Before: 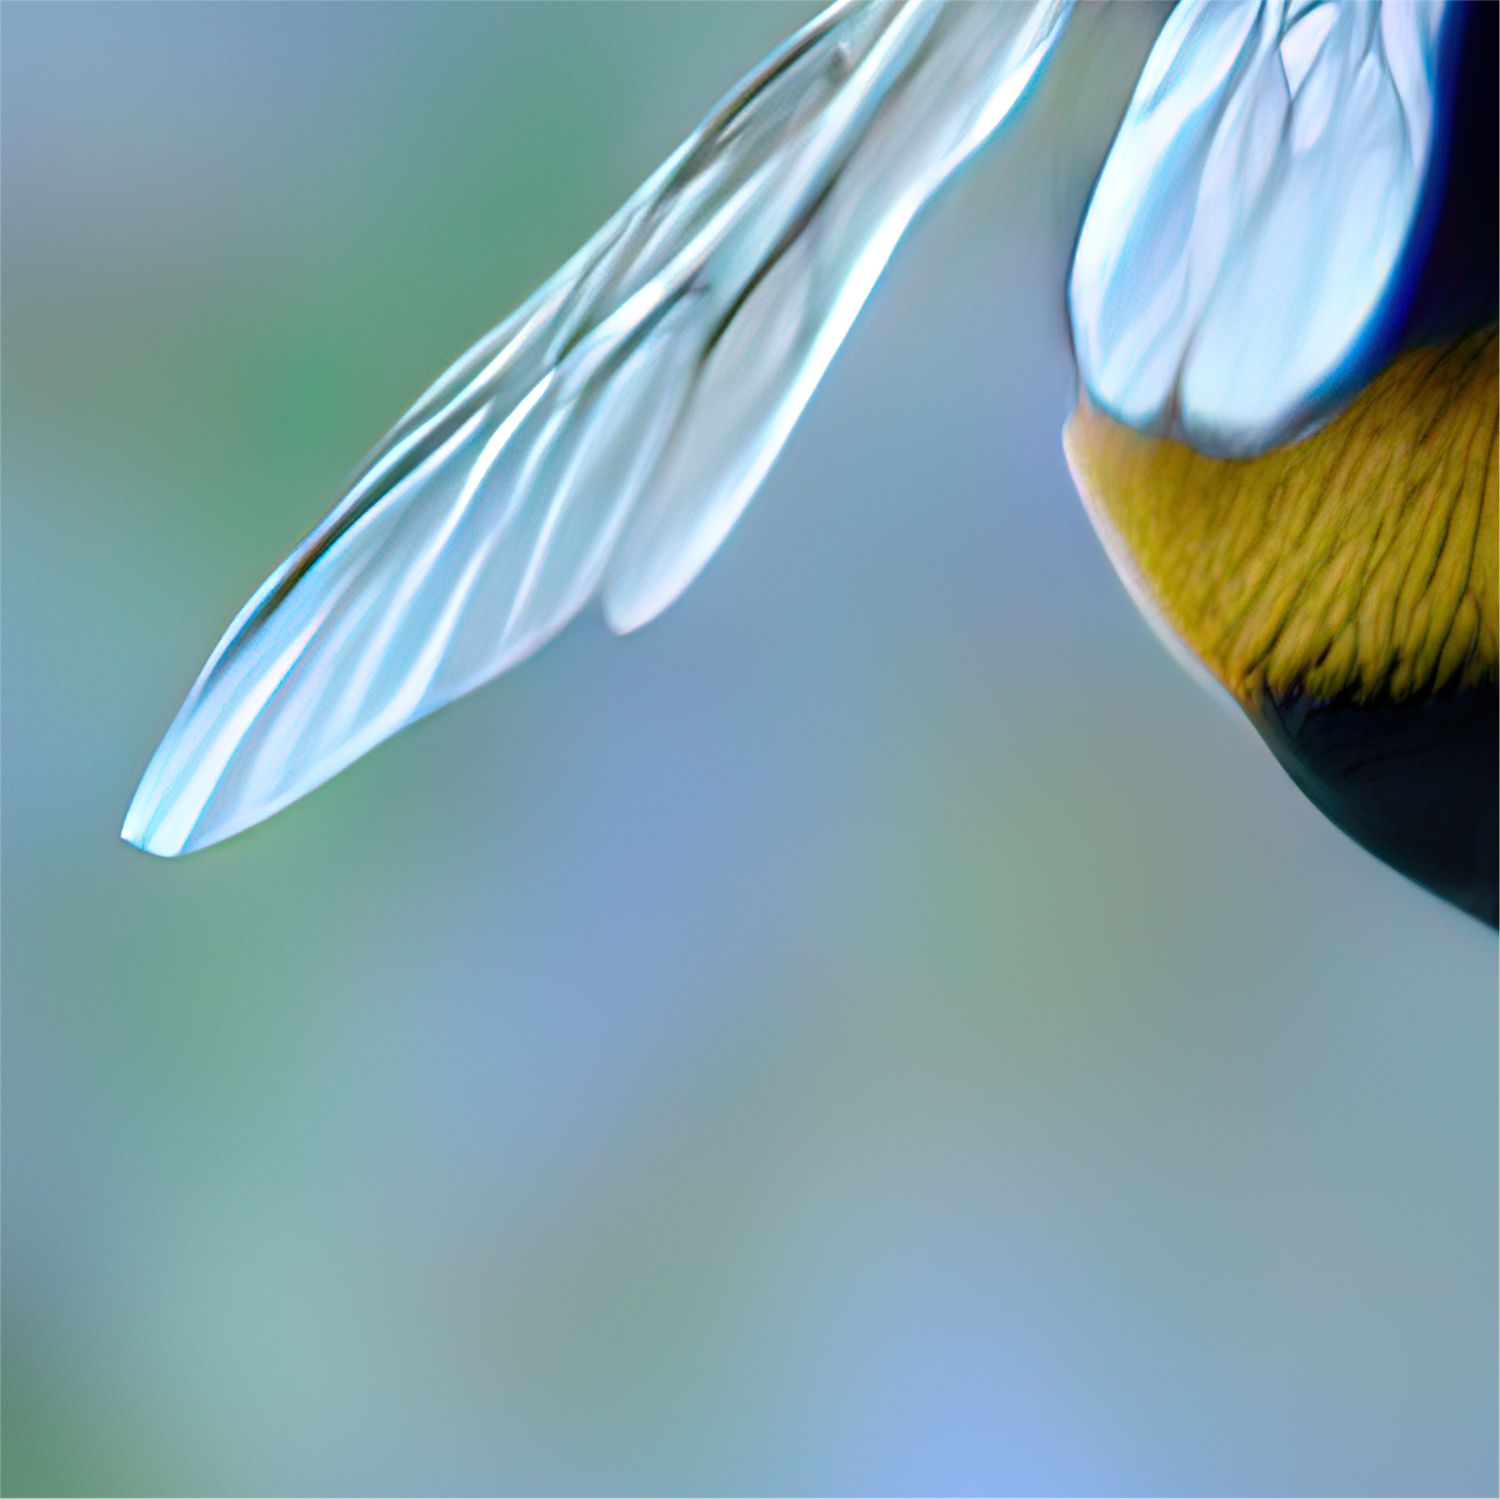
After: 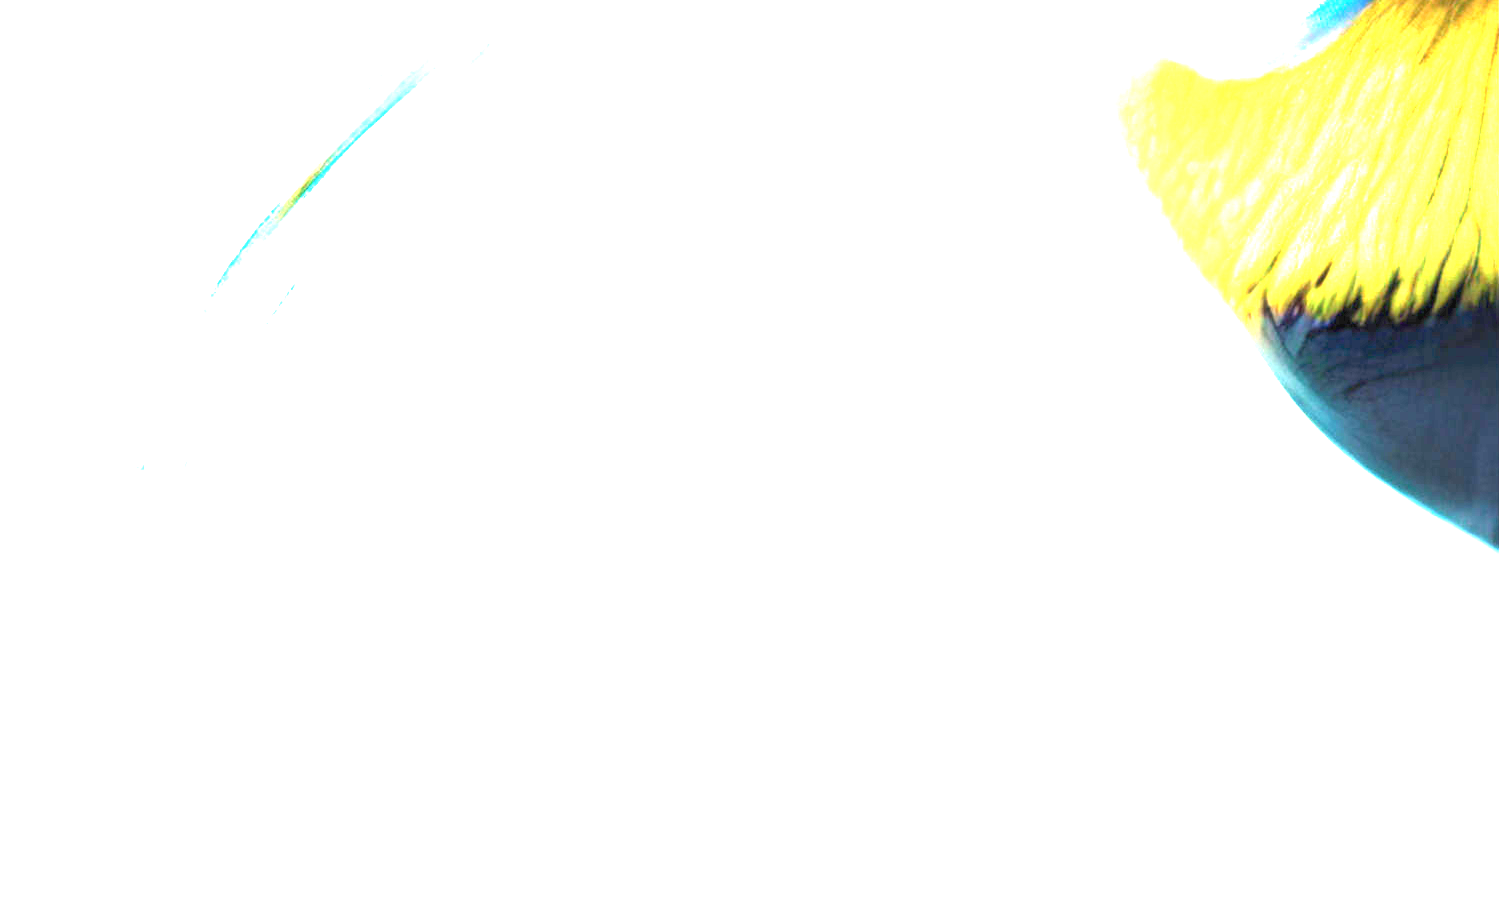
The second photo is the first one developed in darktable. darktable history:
exposure: black level correction 0, exposure 4 EV, compensate exposure bias true, compensate highlight preservation false
crop and rotate: top 25.357%, bottom 13.942%
color zones: curves: ch1 [(0.113, 0.438) (0.75, 0.5)]; ch2 [(0.12, 0.526) (0.75, 0.5)]
